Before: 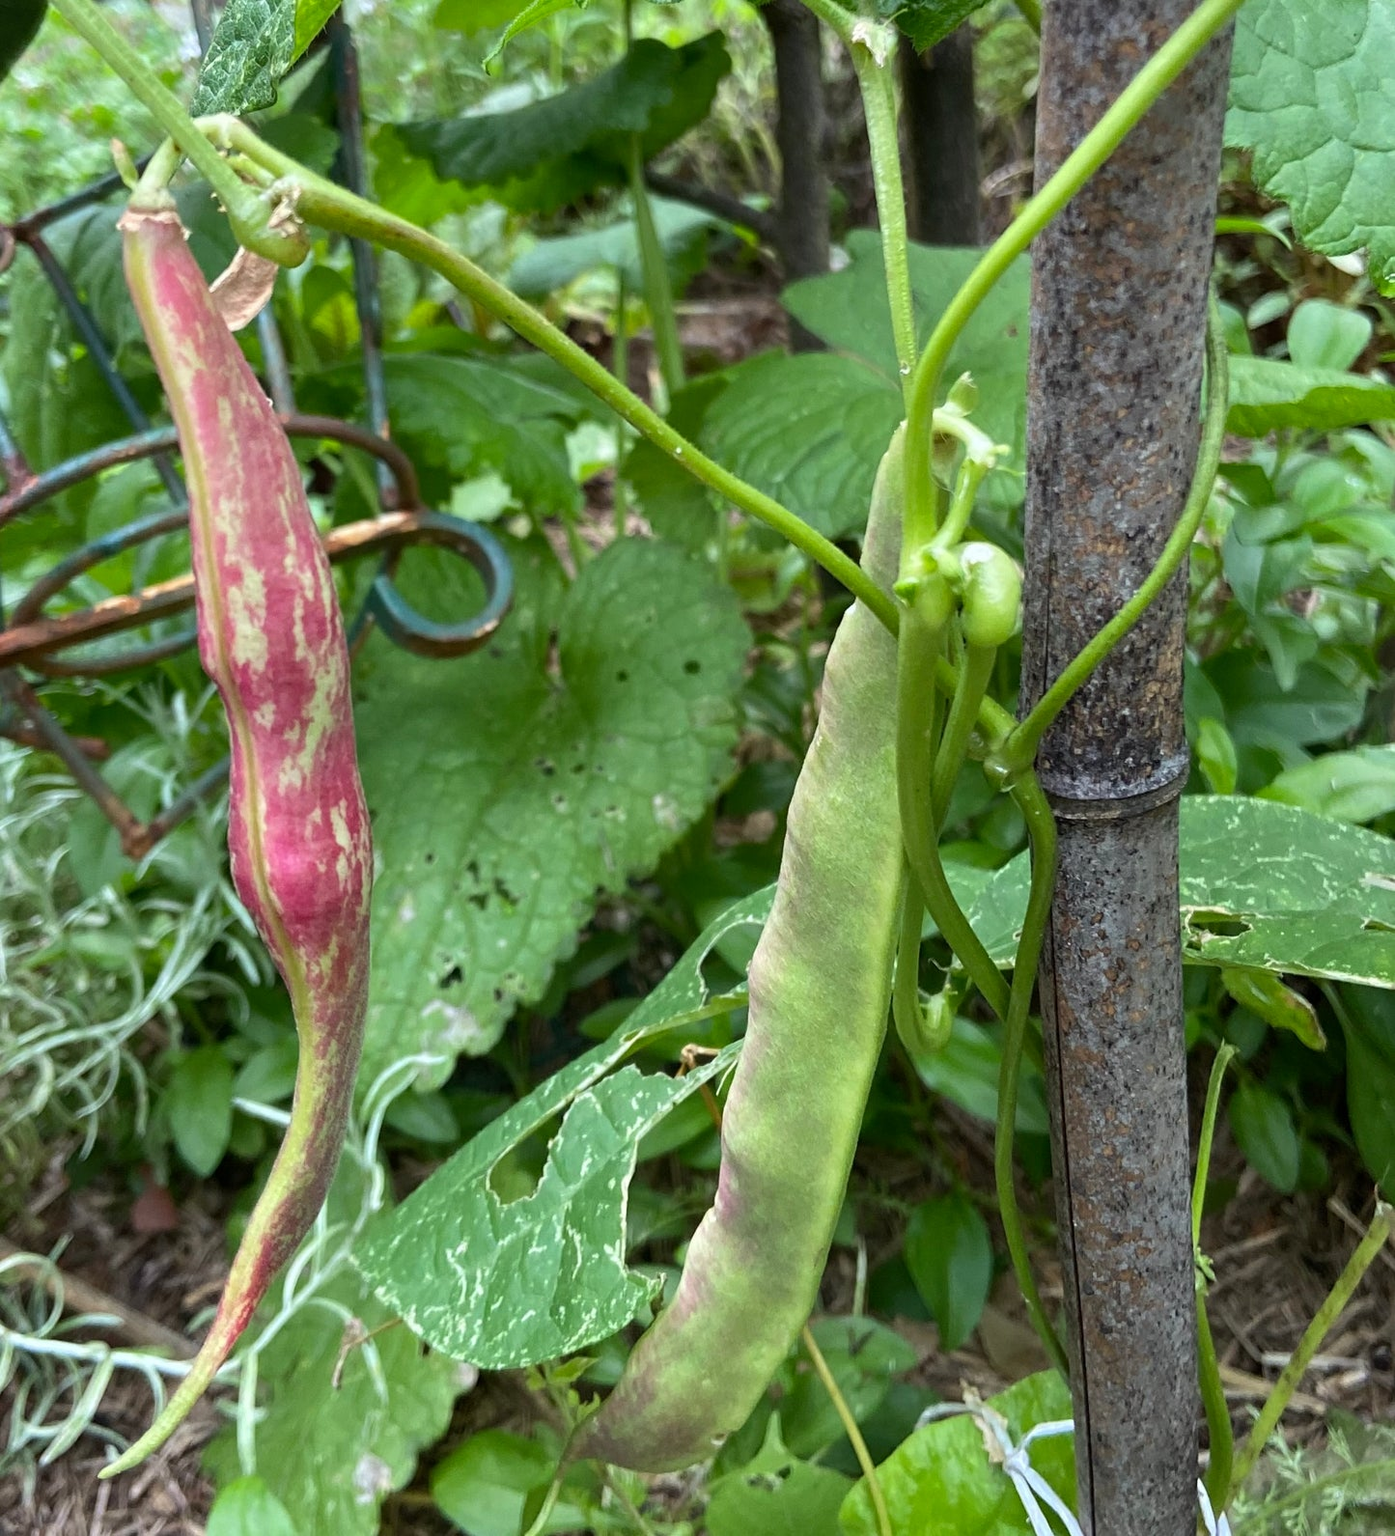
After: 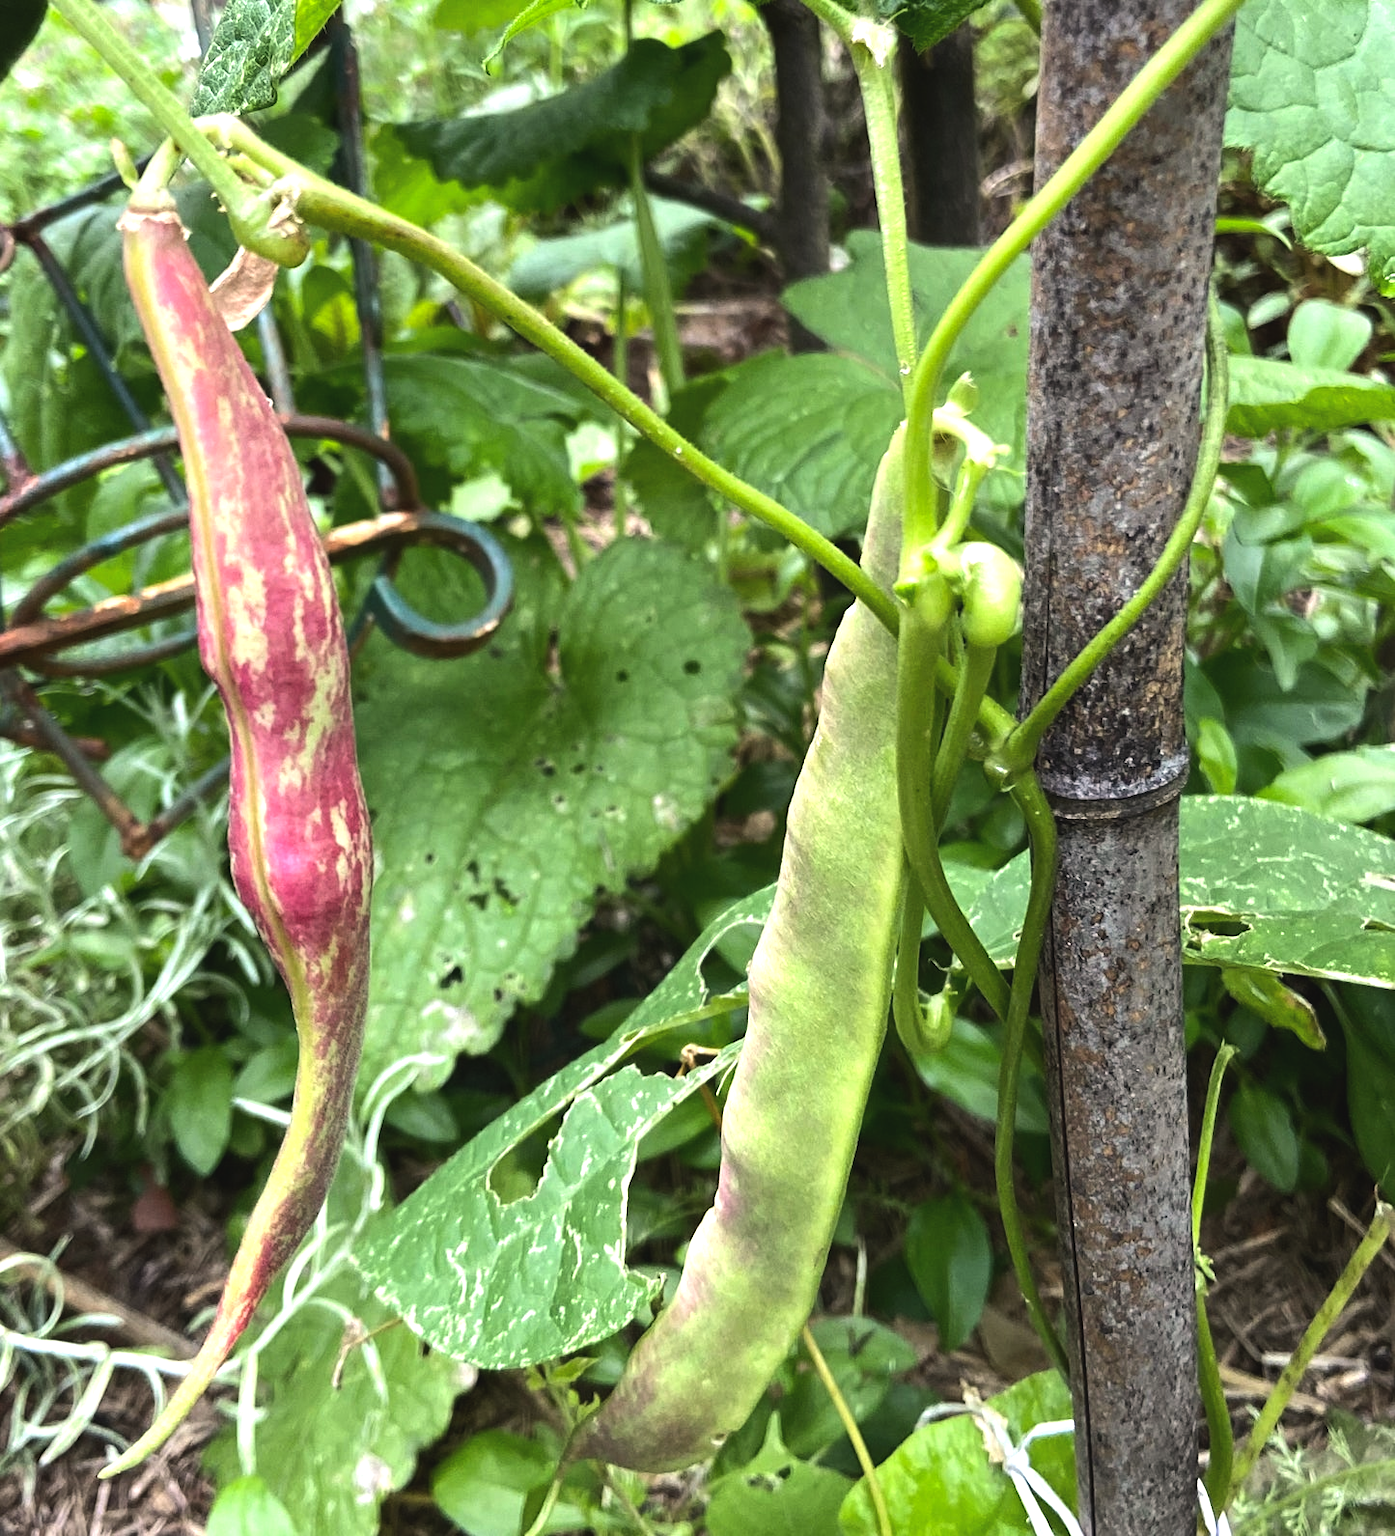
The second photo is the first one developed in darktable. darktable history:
exposure: black level correction -0.008, exposure 0.067 EV, compensate highlight preservation false
color correction: highlights a* 3.84, highlights b* 5.07
tone equalizer: -8 EV -0.75 EV, -7 EV -0.7 EV, -6 EV -0.6 EV, -5 EV -0.4 EV, -3 EV 0.4 EV, -2 EV 0.6 EV, -1 EV 0.7 EV, +0 EV 0.75 EV, edges refinement/feathering 500, mask exposure compensation -1.57 EV, preserve details no
